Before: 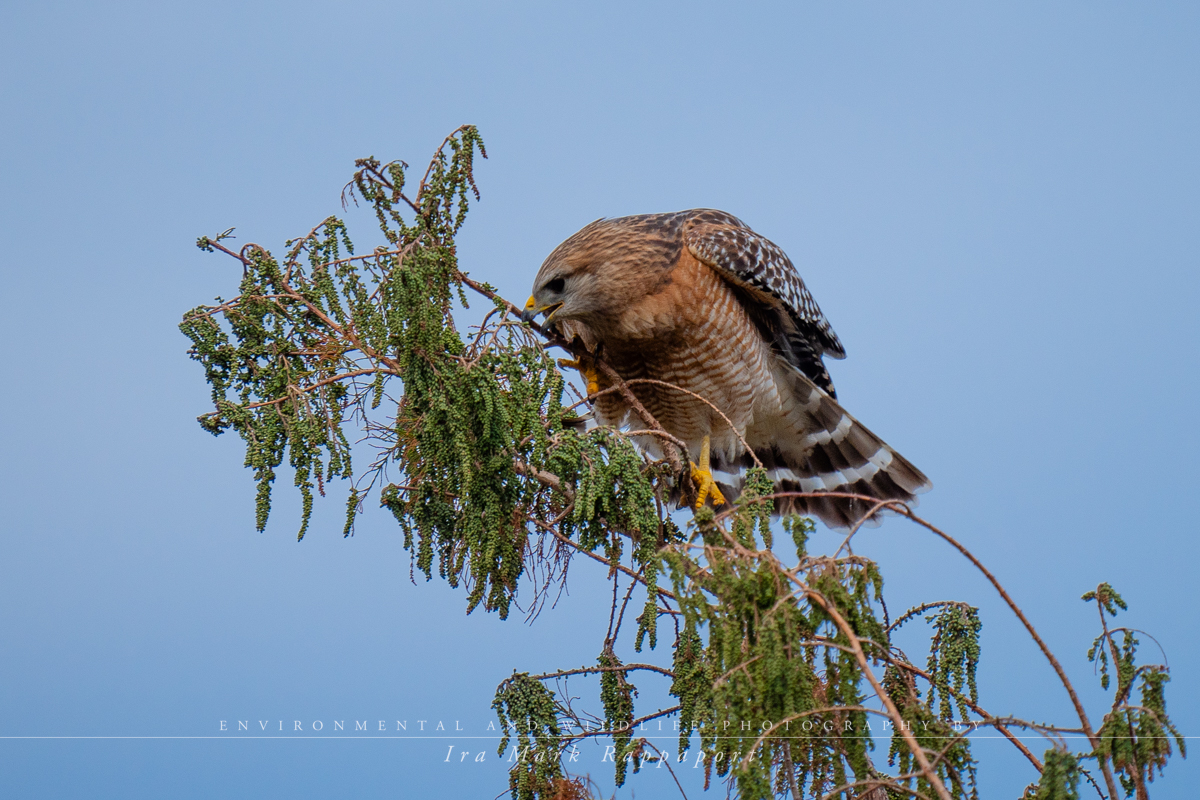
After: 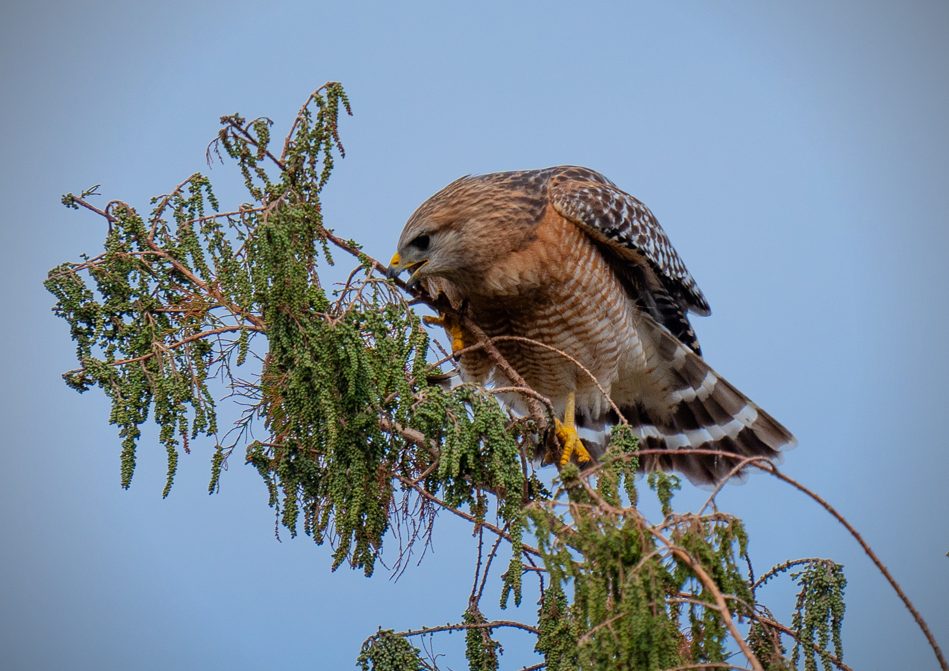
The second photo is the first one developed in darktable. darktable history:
crop: left 11.326%, top 5.419%, right 9.567%, bottom 10.663%
vignetting: fall-off radius 61.06%, brightness -0.681
